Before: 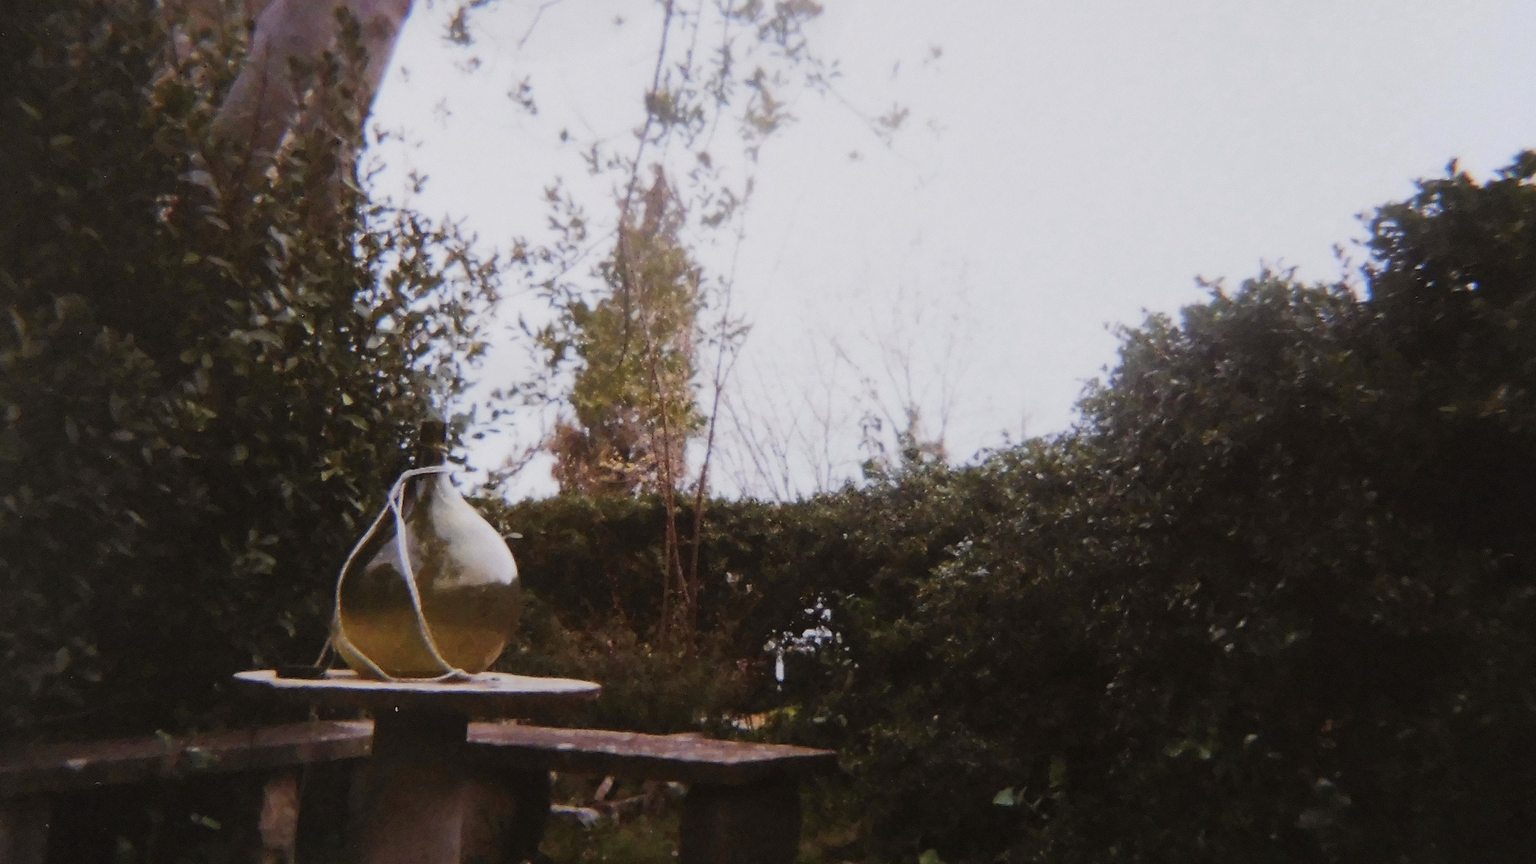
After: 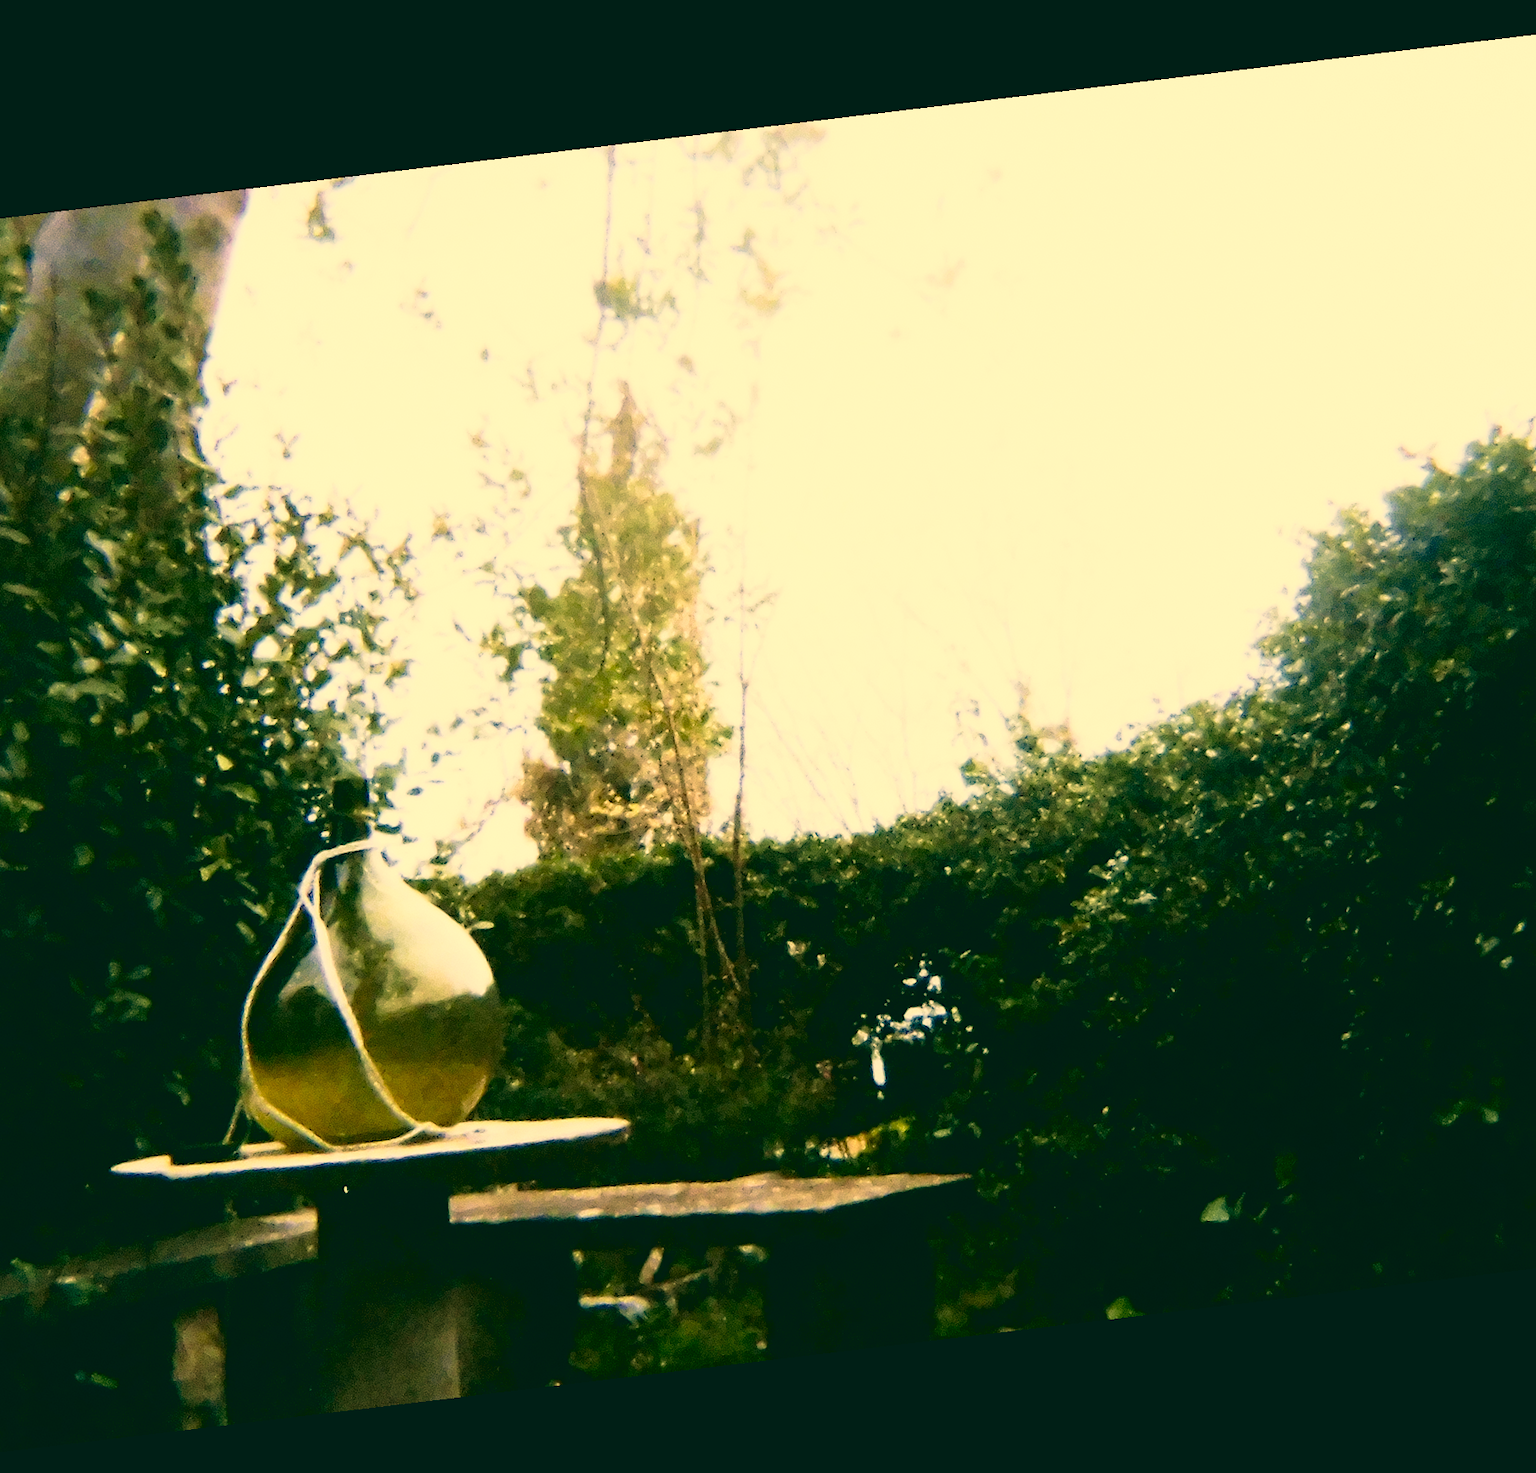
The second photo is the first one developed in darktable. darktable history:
color correction: highlights a* 1.83, highlights b* 34.02, shadows a* -36.68, shadows b* -5.48
rotate and perspective: rotation -6.83°, automatic cropping off
contrast brightness saturation: saturation -0.05
velvia: on, module defaults
tone curve: curves: ch0 [(0, 0.036) (0.119, 0.115) (0.461, 0.479) (0.715, 0.767) (0.817, 0.865) (1, 0.998)]; ch1 [(0, 0) (0.377, 0.416) (0.44, 0.478) (0.487, 0.498) (0.514, 0.525) (0.538, 0.552) (0.67, 0.688) (1, 1)]; ch2 [(0, 0) (0.38, 0.405) (0.463, 0.445) (0.492, 0.486) (0.524, 0.541) (0.578, 0.59) (0.653, 0.658) (1, 1)], color space Lab, independent channels, preserve colors none
base curve: curves: ch0 [(0, 0) (0.012, 0.01) (0.073, 0.168) (0.31, 0.711) (0.645, 0.957) (1, 1)], preserve colors none
crop and rotate: left 14.385%, right 18.948%
exposure: black level correction 0.001, exposure -0.2 EV, compensate highlight preservation false
